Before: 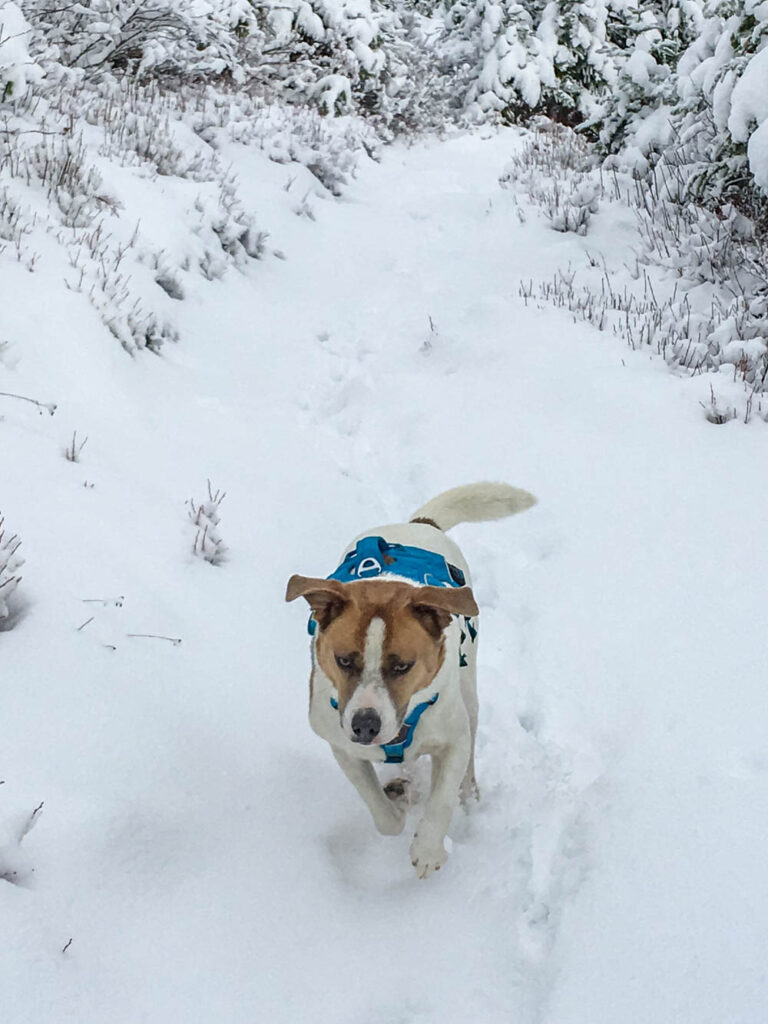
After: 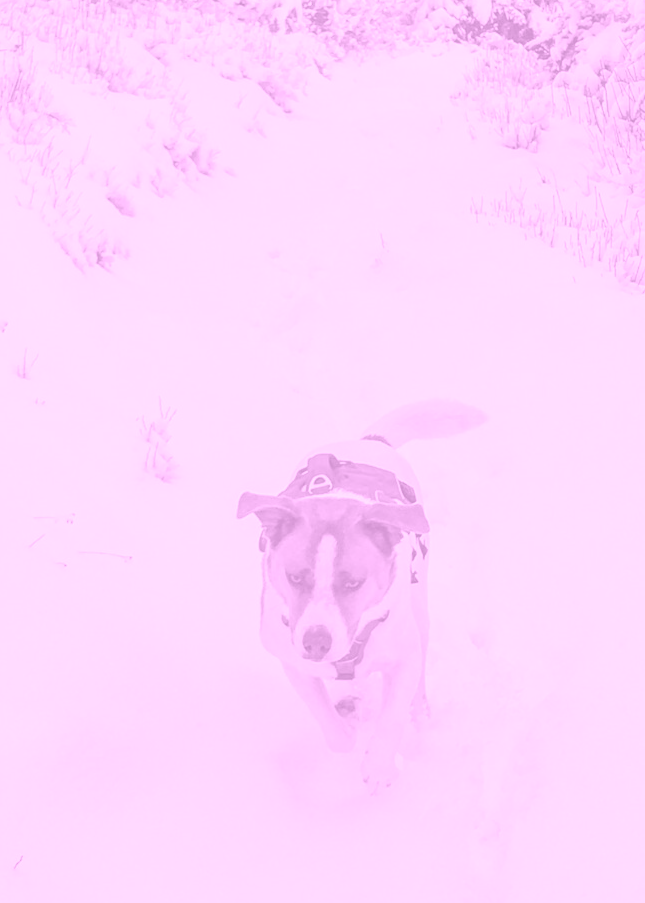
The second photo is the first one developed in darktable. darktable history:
crop: left 6.446%, top 8.188%, right 9.538%, bottom 3.548%
color balance rgb: perceptual saturation grading › global saturation 25%, global vibrance 20%
rgb levels: mode RGB, independent channels, levels [[0, 0.474, 1], [0, 0.5, 1], [0, 0.5, 1]]
colorize: hue 331.2°, saturation 75%, source mix 30.28%, lightness 70.52%, version 1
